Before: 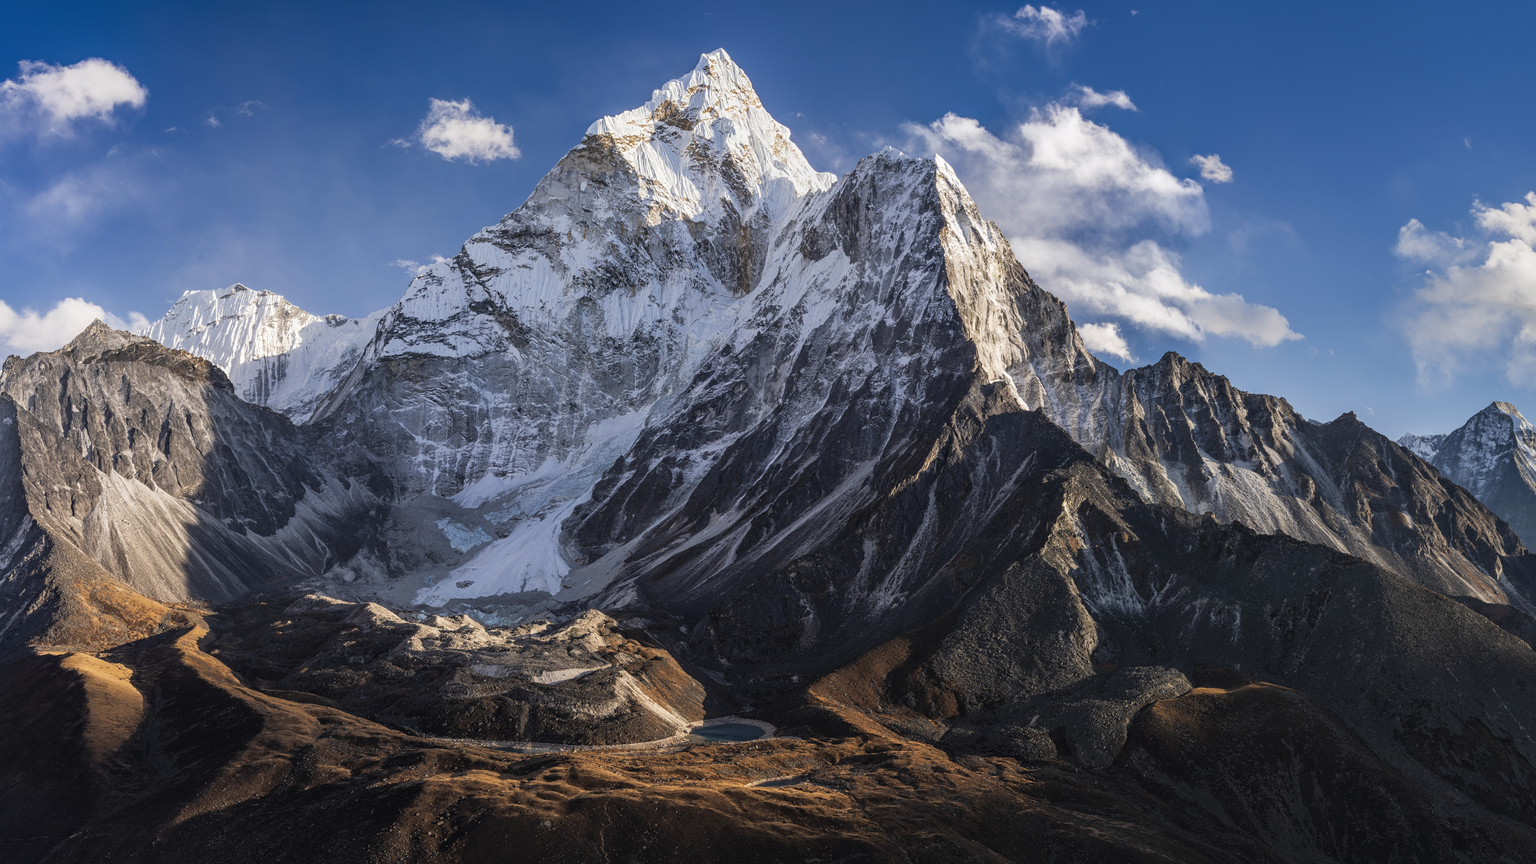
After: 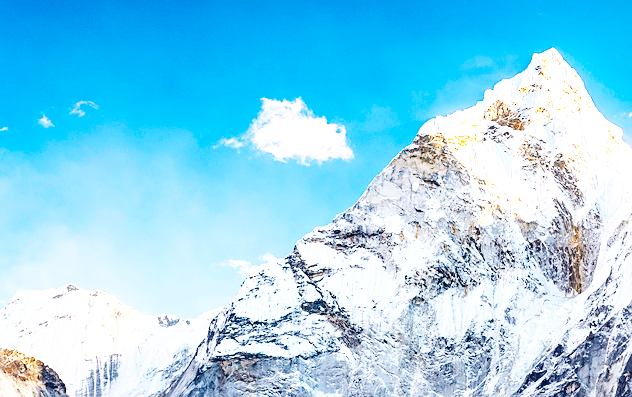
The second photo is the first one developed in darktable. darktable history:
sharpen: radius 1.551, amount 0.367, threshold 1.697
color calibration: output R [1.063, -0.012, -0.003, 0], output G [0, 1.022, 0.021, 0], output B [-0.079, 0.047, 1, 0], x 0.339, y 0.354, temperature 5204.21 K
crop and rotate: left 10.941%, top 0.076%, right 47.885%, bottom 53.933%
color balance rgb: perceptual saturation grading › global saturation 19.601%
base curve: curves: ch0 [(0, 0.003) (0.001, 0.002) (0.006, 0.004) (0.02, 0.022) (0.048, 0.086) (0.094, 0.234) (0.162, 0.431) (0.258, 0.629) (0.385, 0.8) (0.548, 0.918) (0.751, 0.988) (1, 1)], preserve colors none
exposure: black level correction 0.008, exposure 0.971 EV, compensate exposure bias true, compensate highlight preservation false
